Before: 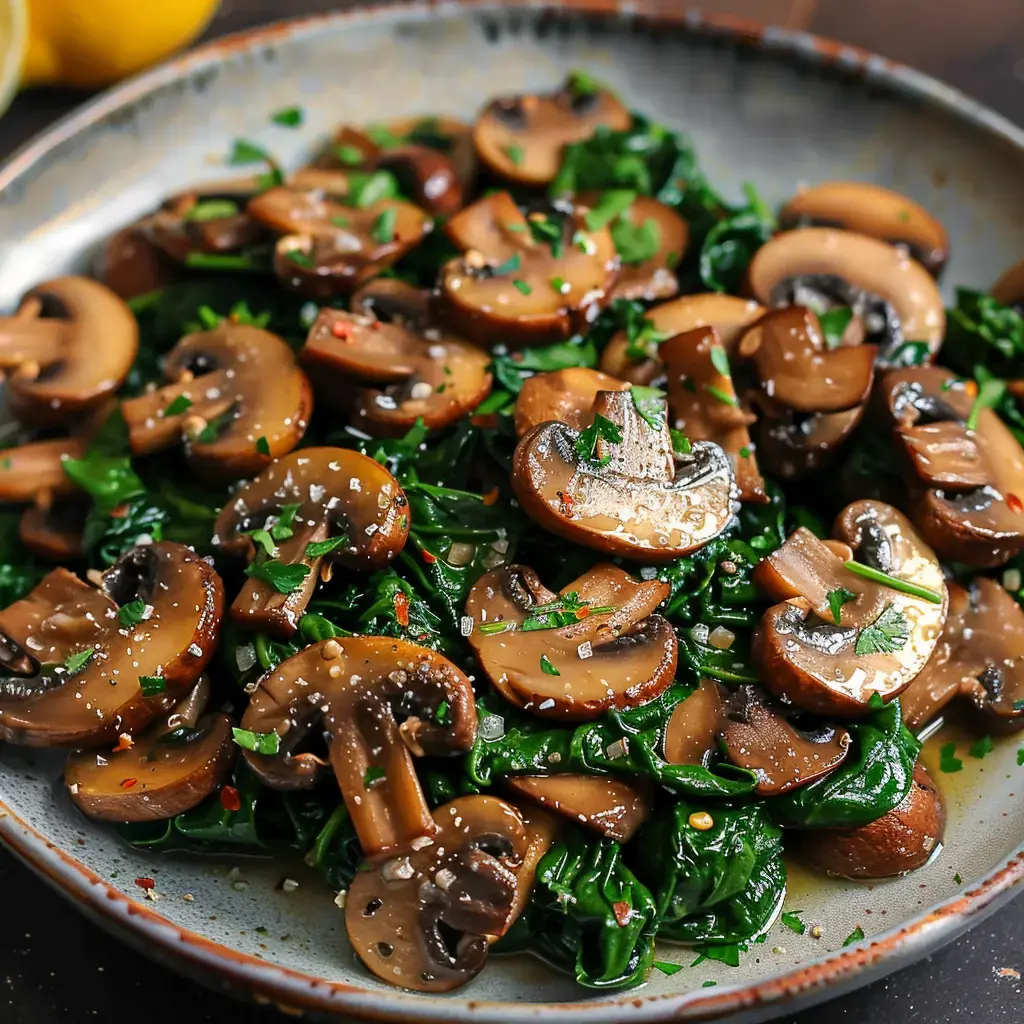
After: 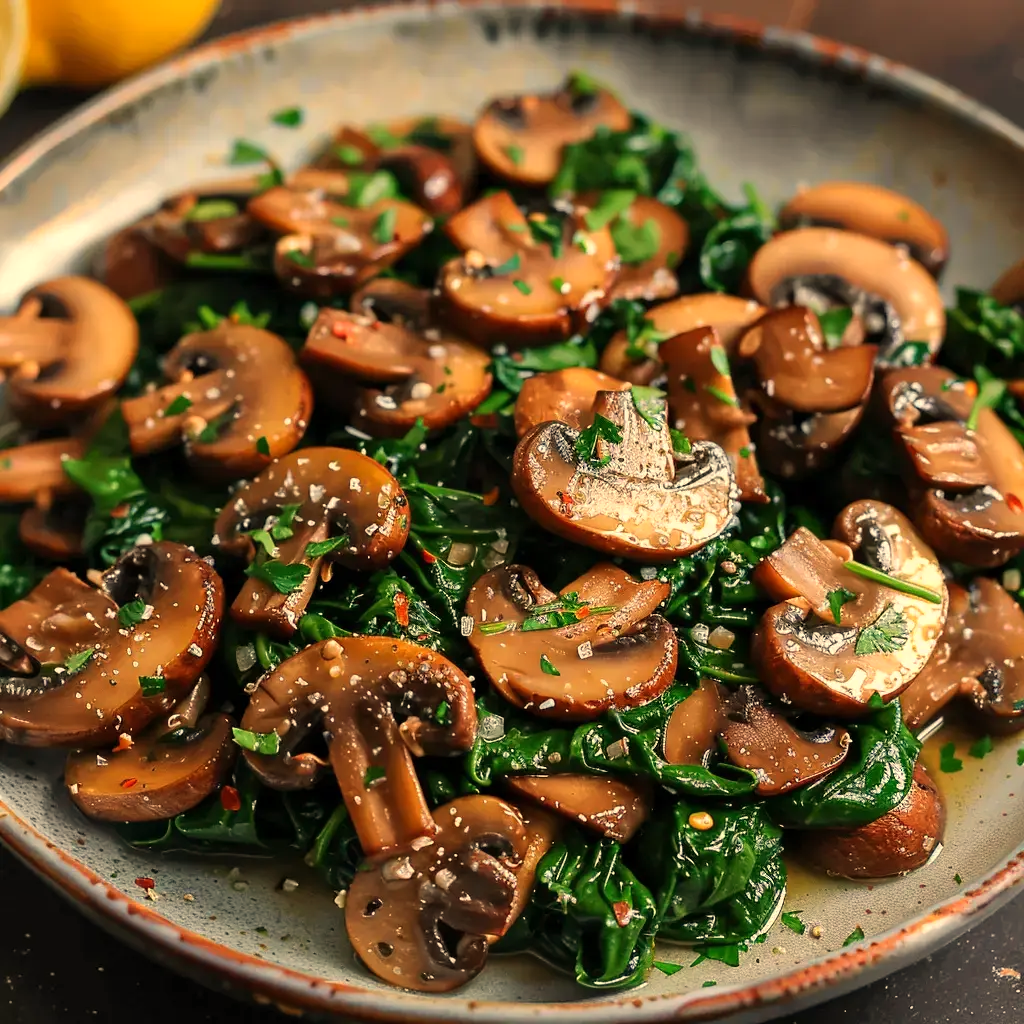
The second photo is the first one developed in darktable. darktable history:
shadows and highlights: shadows 4.1, highlights -17.6, soften with gaussian
white balance: red 1.123, blue 0.83
